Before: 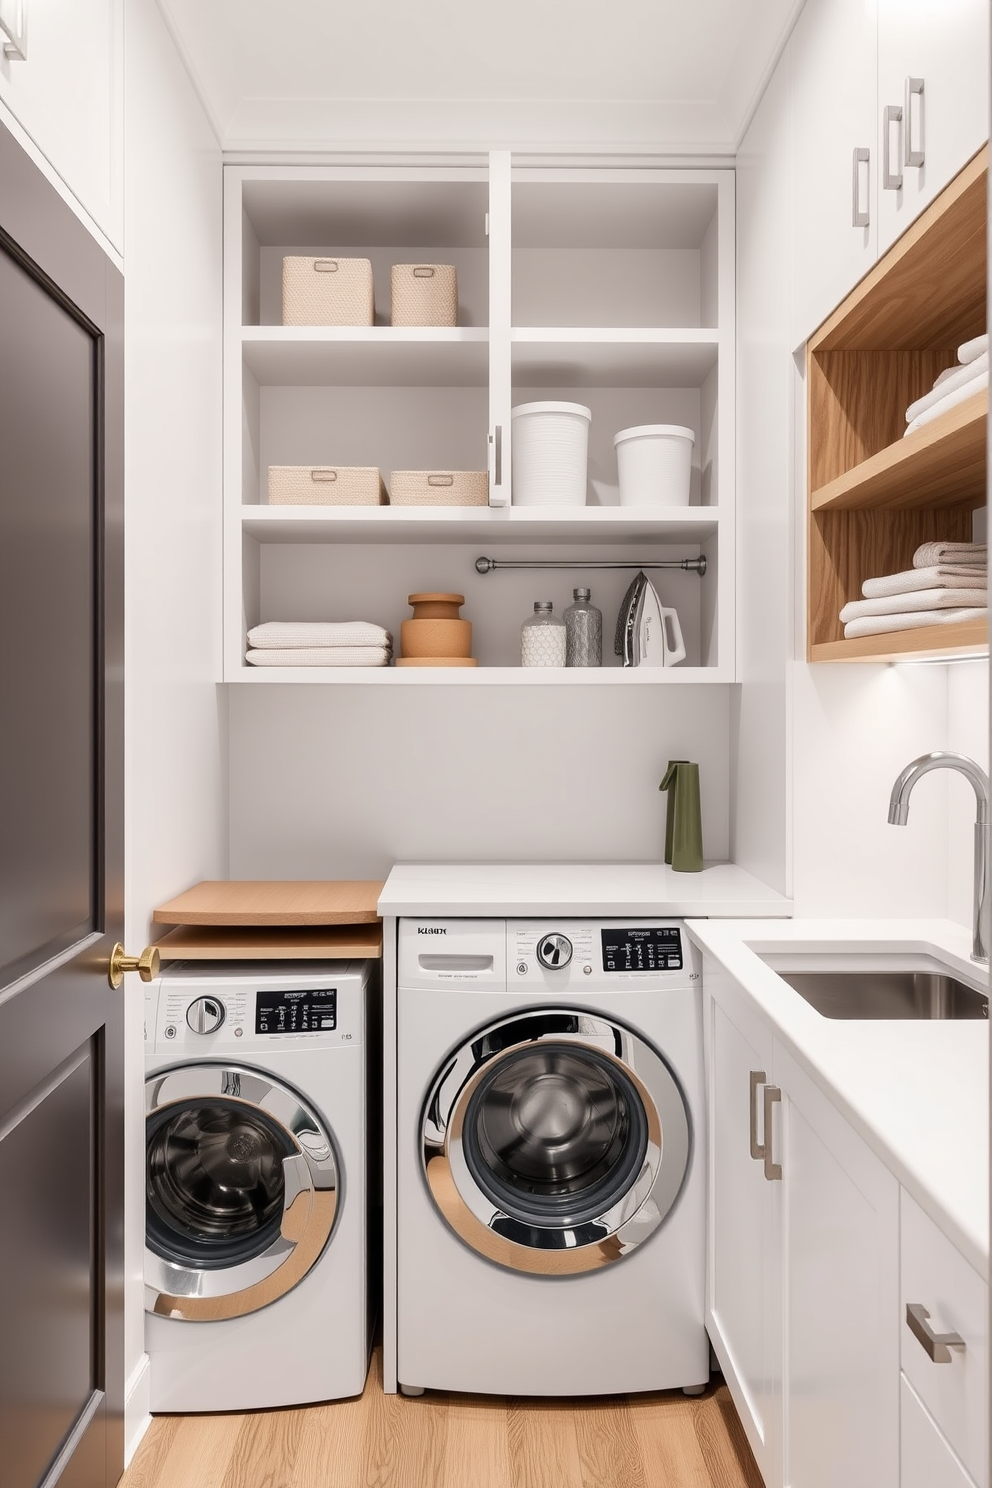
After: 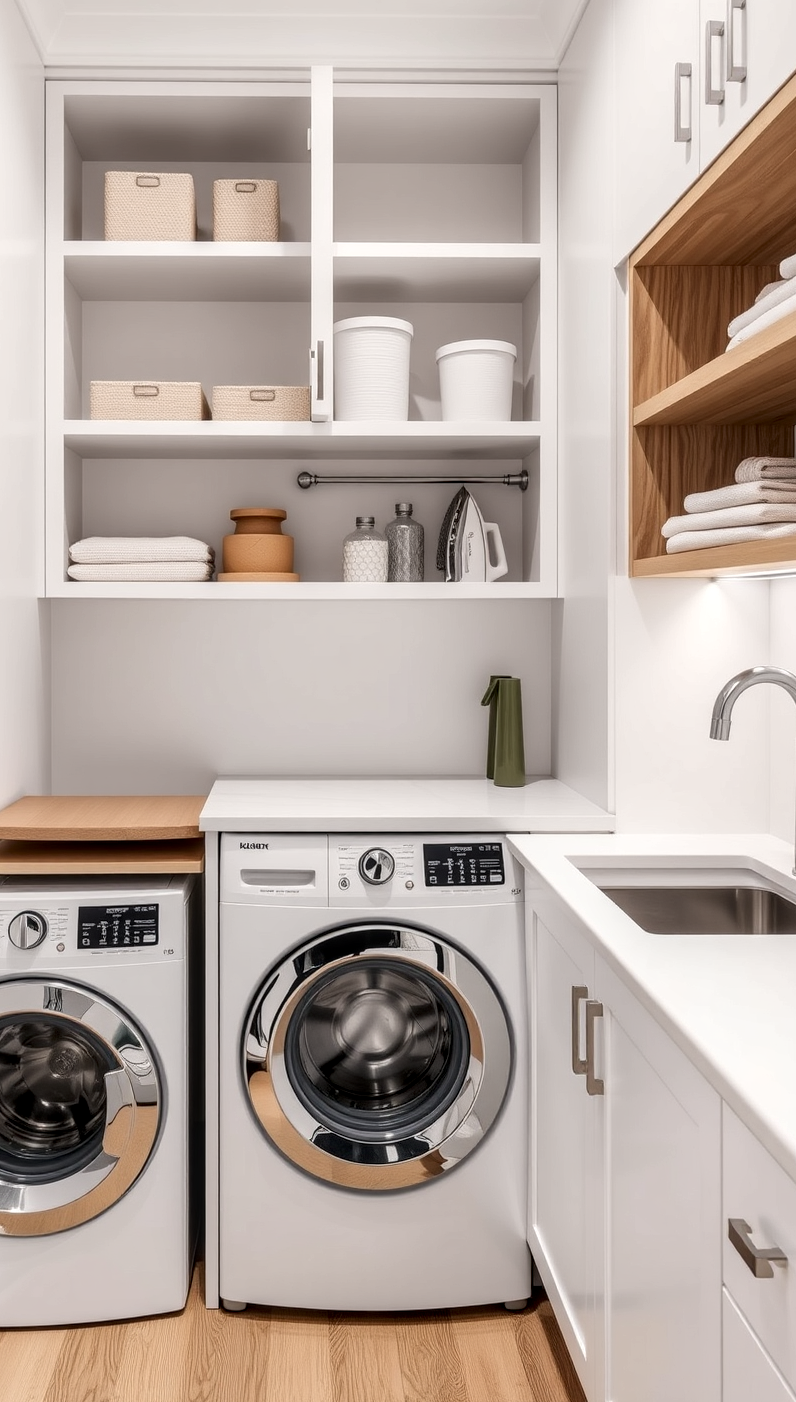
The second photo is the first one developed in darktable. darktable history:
crop and rotate: left 17.959%, top 5.771%, right 1.742%
local contrast: highlights 35%, detail 135%
